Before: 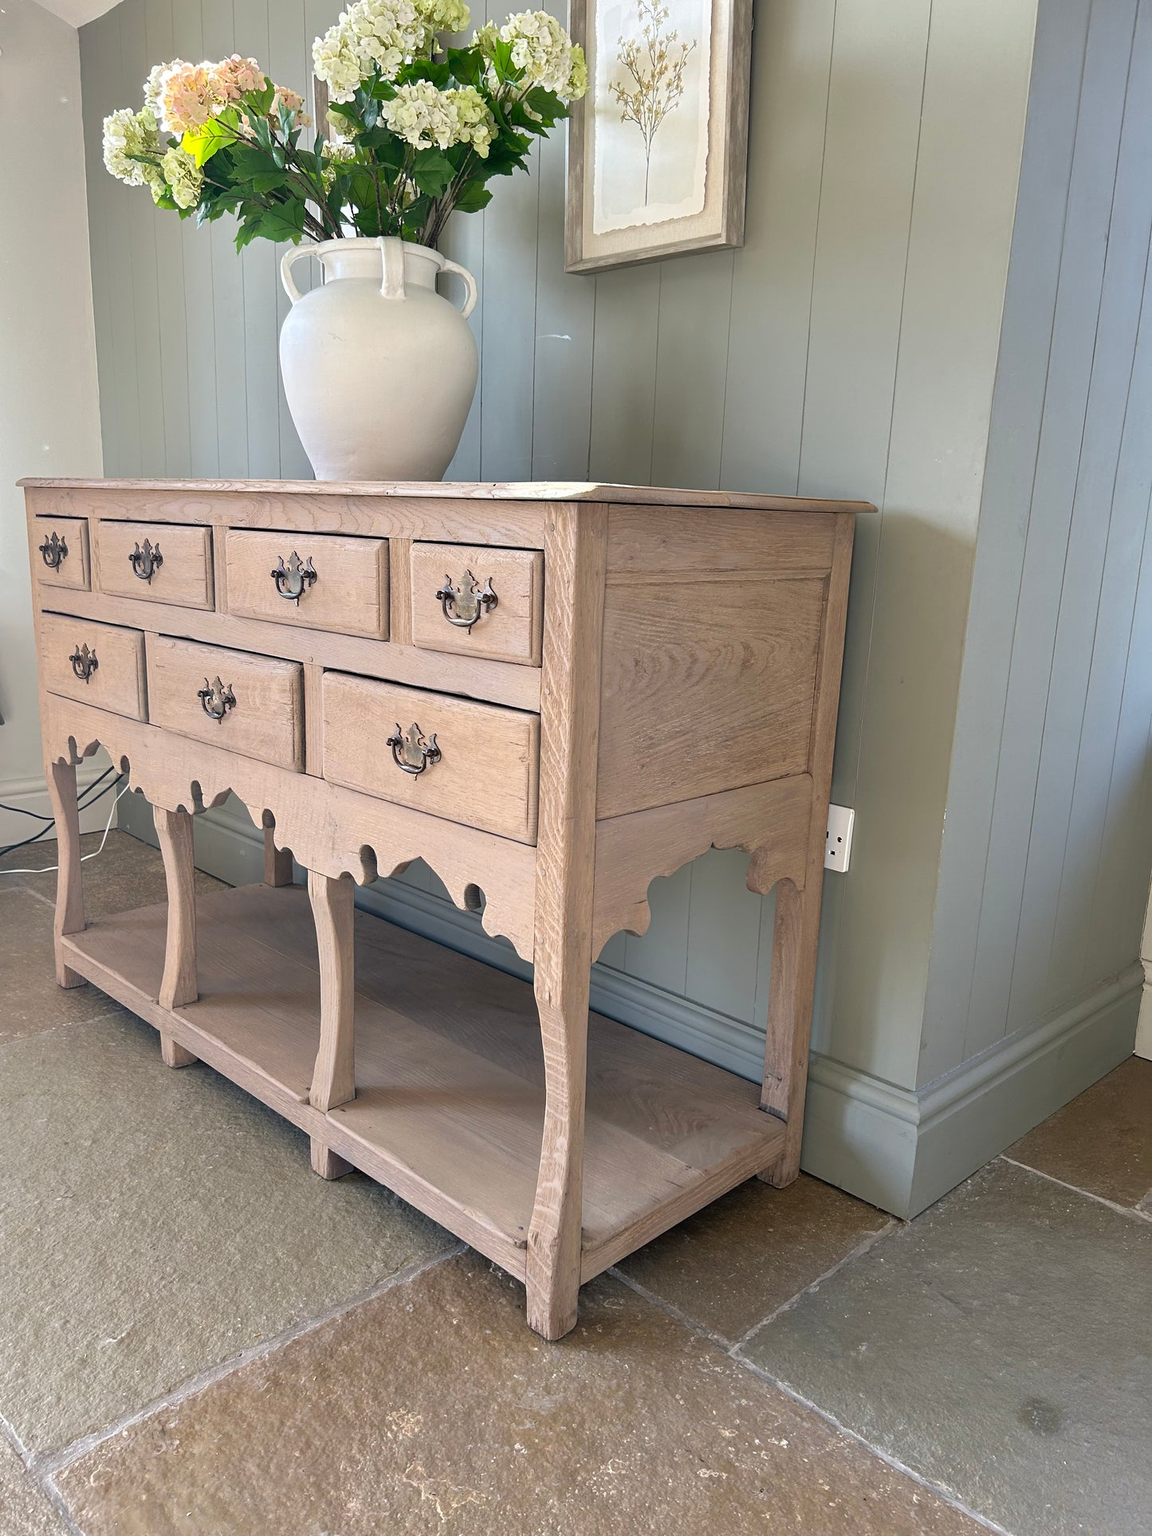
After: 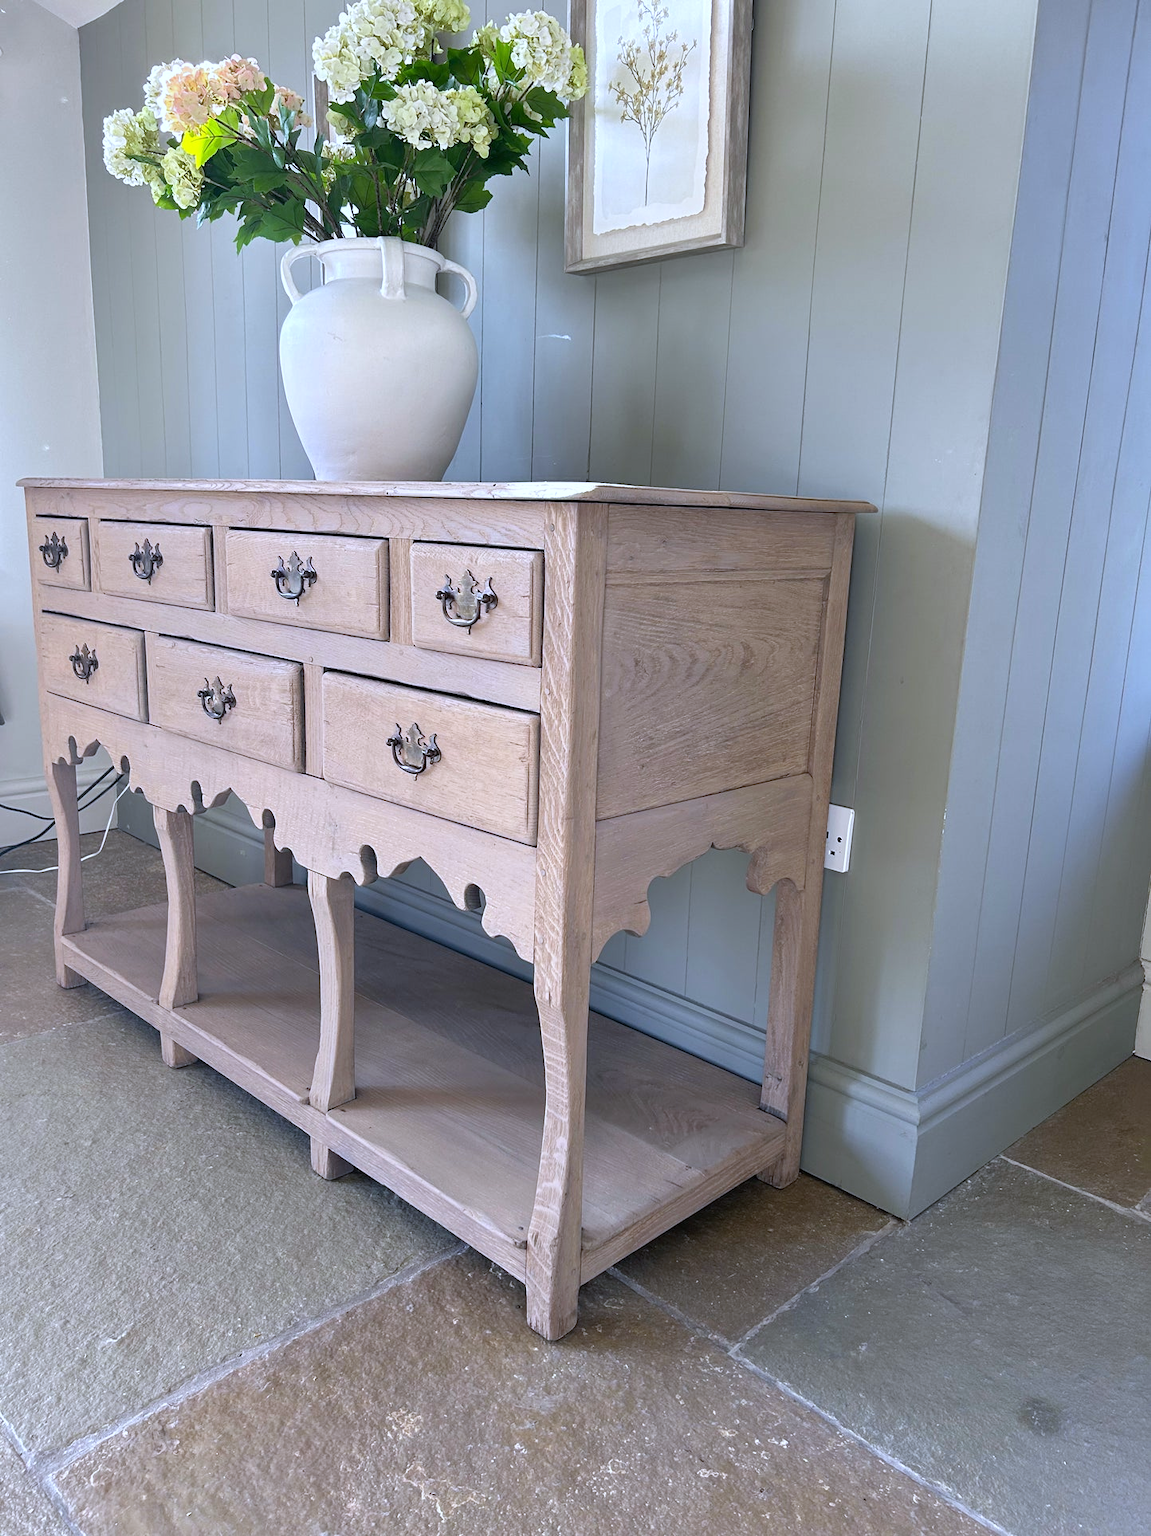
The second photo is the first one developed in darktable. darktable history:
white balance: red 0.948, green 1.02, blue 1.176
tone equalizer: on, module defaults
